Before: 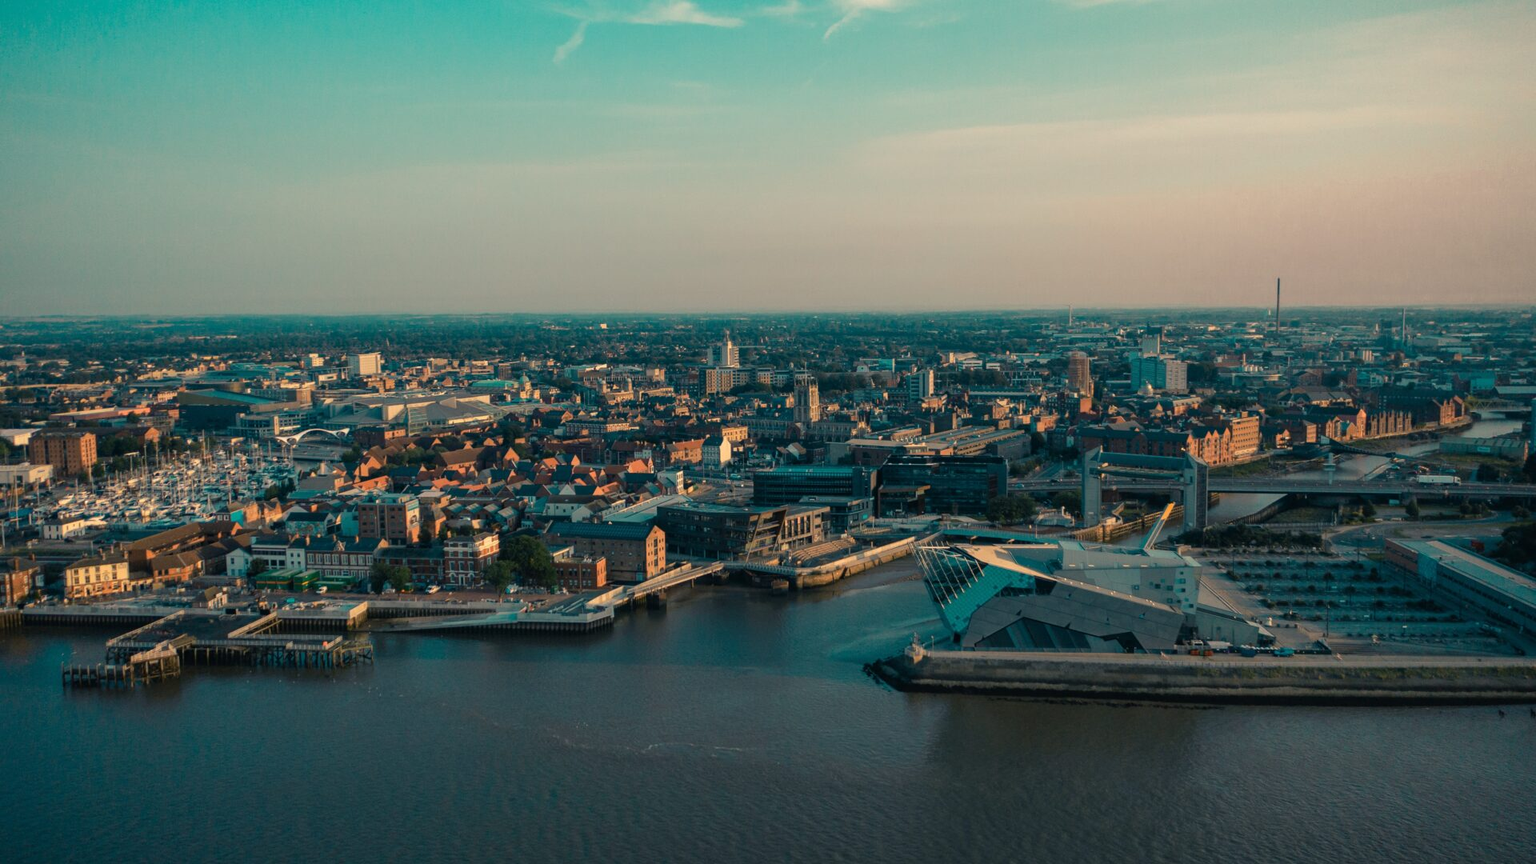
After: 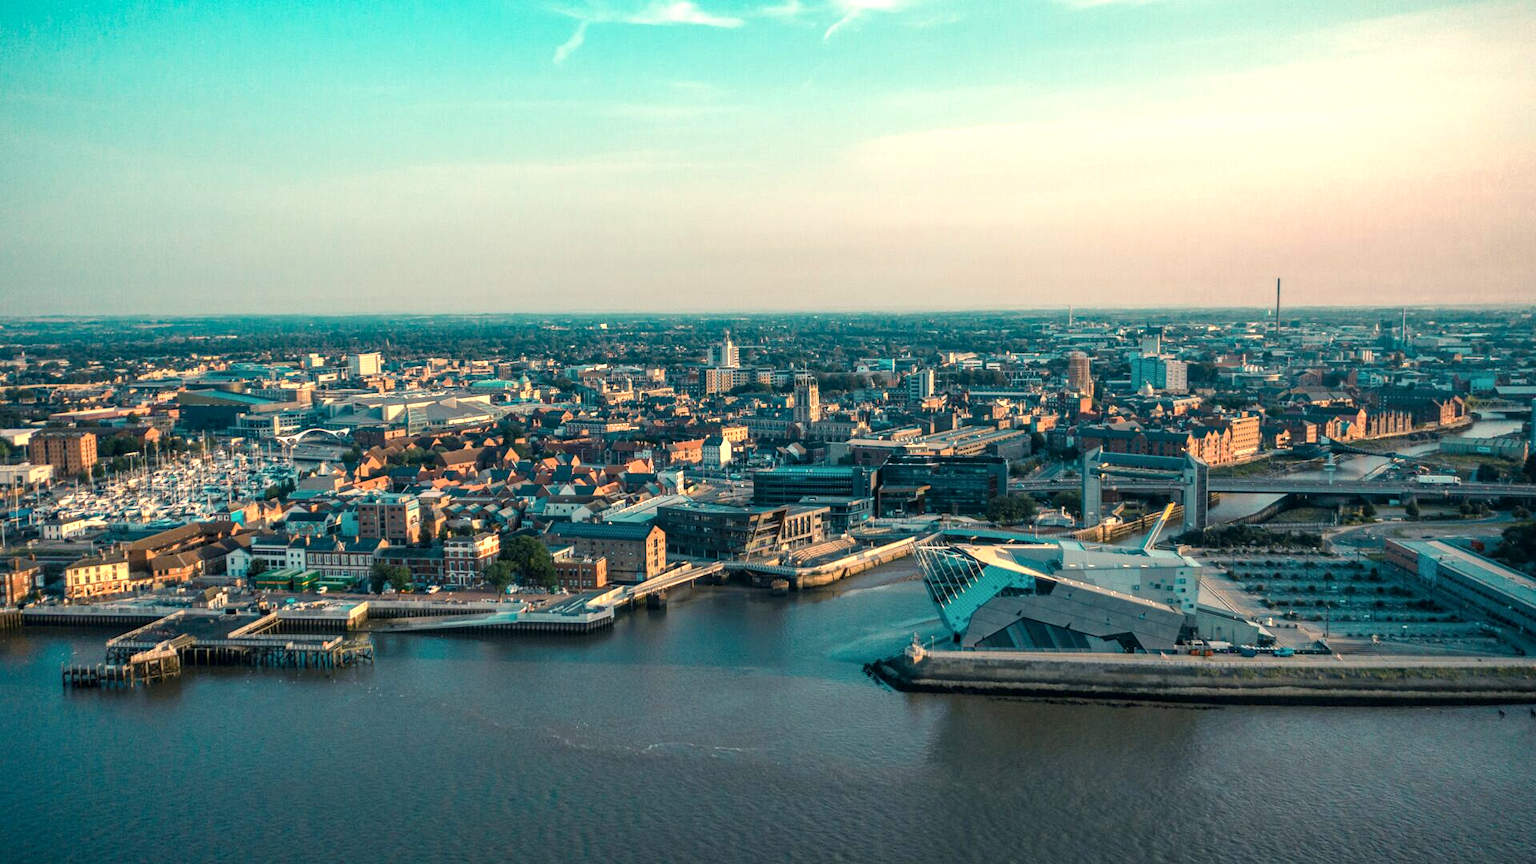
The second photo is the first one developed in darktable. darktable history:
exposure: black level correction 0.001, exposure 0.96 EV, compensate exposure bias true, compensate highlight preservation false
local contrast: on, module defaults
